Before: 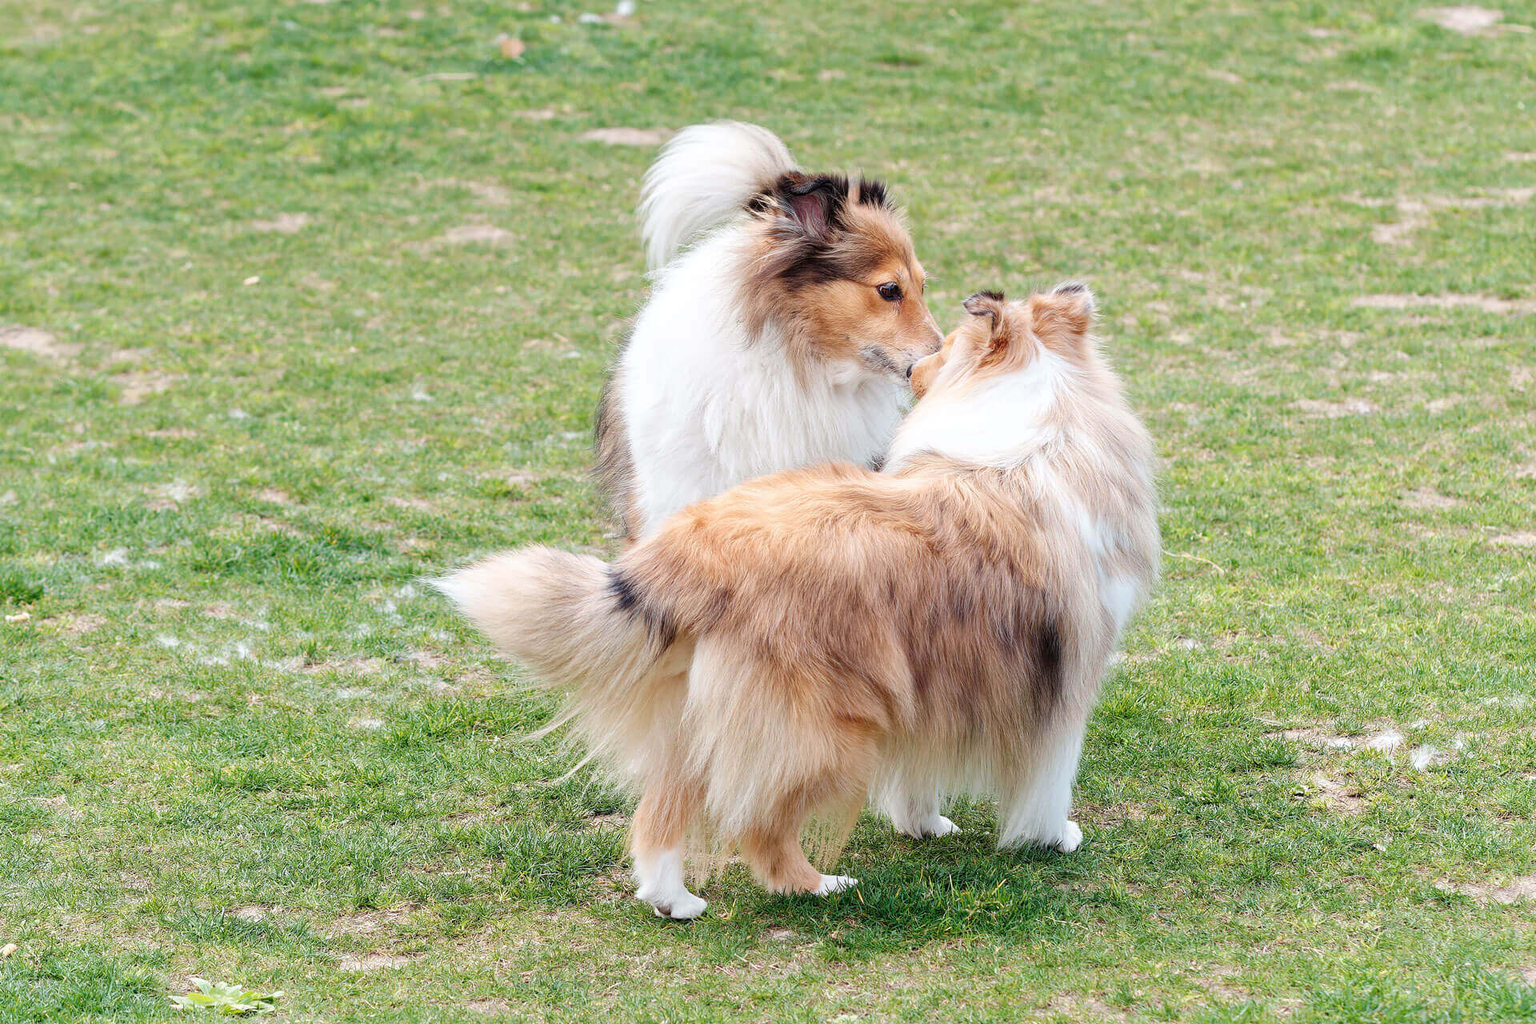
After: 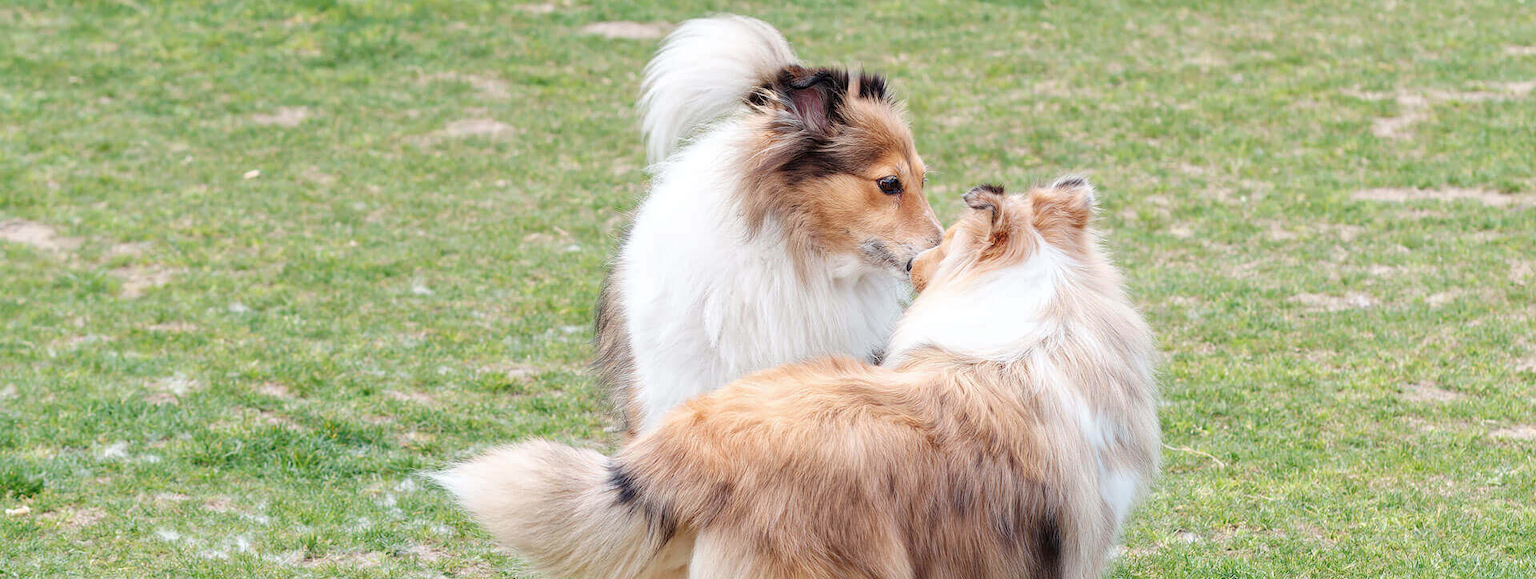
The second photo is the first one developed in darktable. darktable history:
contrast brightness saturation: saturation -0.056
crop and rotate: top 10.446%, bottom 32.977%
